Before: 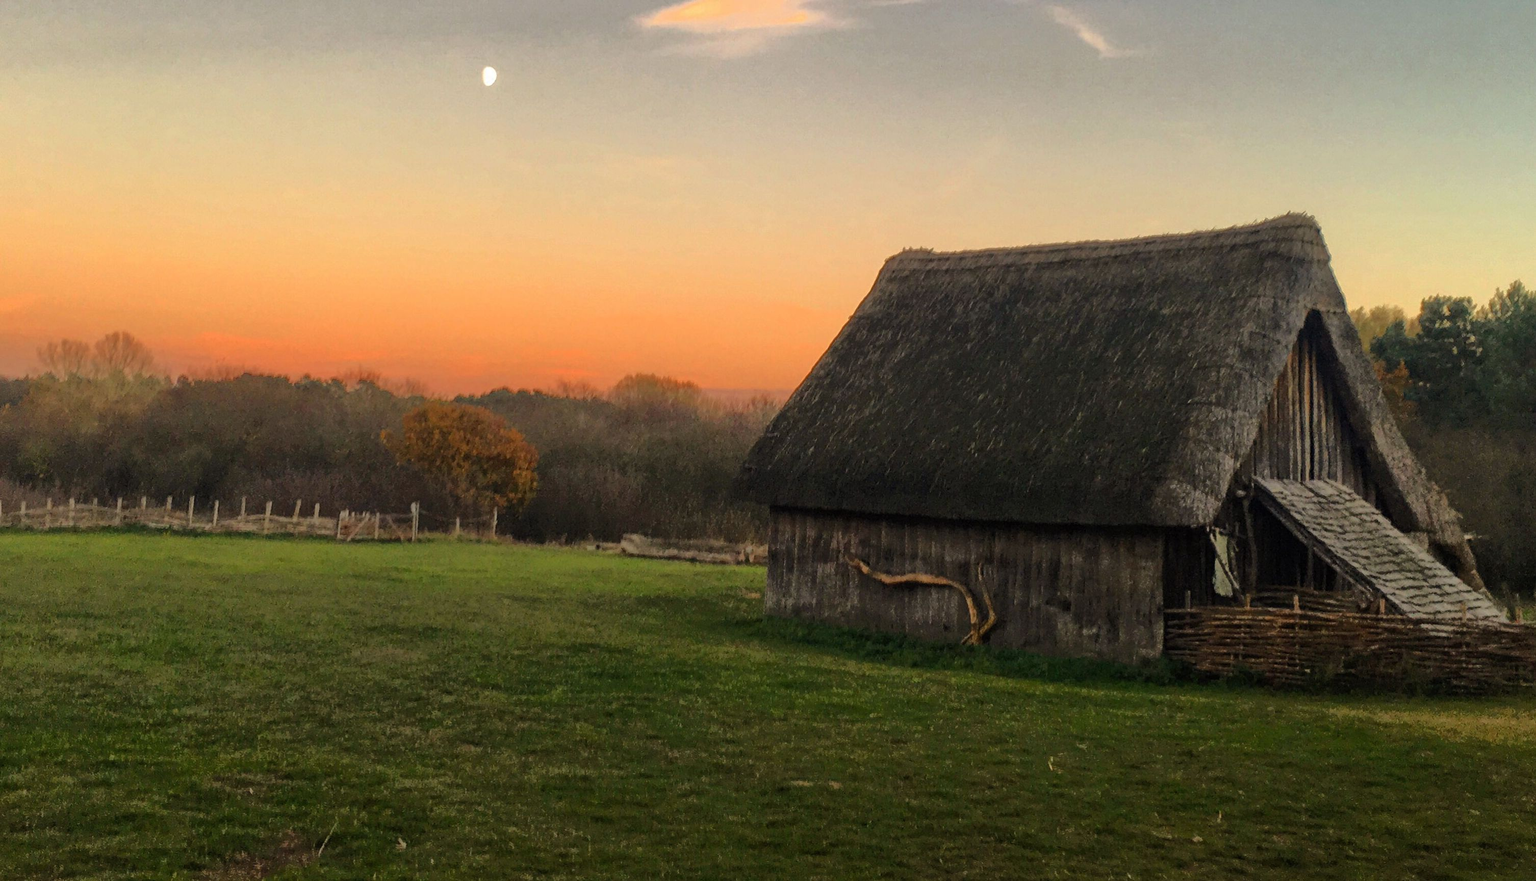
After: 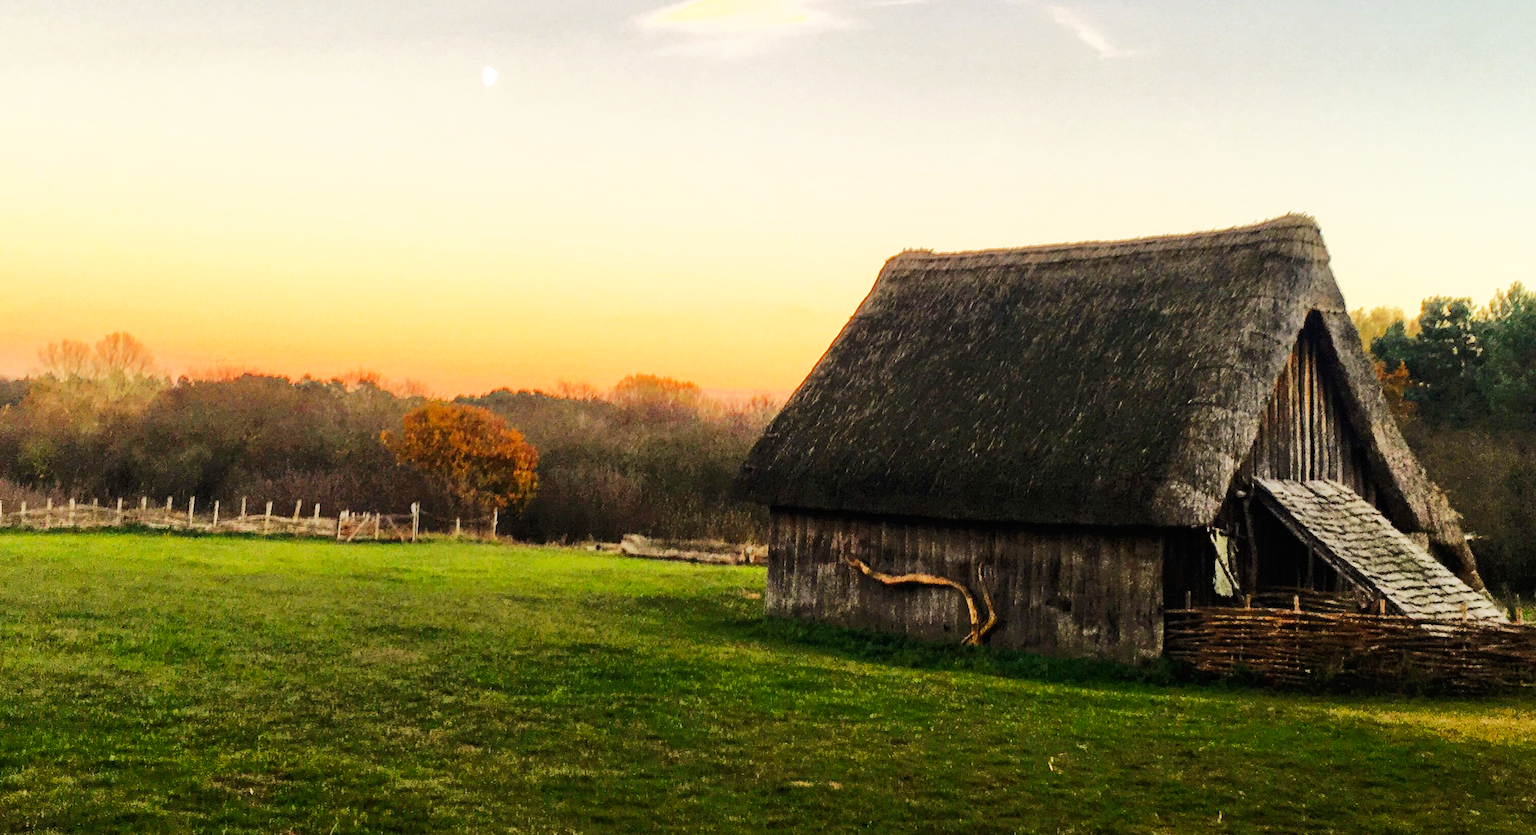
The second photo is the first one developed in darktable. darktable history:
base curve: curves: ch0 [(0, 0) (0.007, 0.004) (0.027, 0.03) (0.046, 0.07) (0.207, 0.54) (0.442, 0.872) (0.673, 0.972) (1, 1)], preserve colors none
crop and rotate: top 0%, bottom 5.097%
